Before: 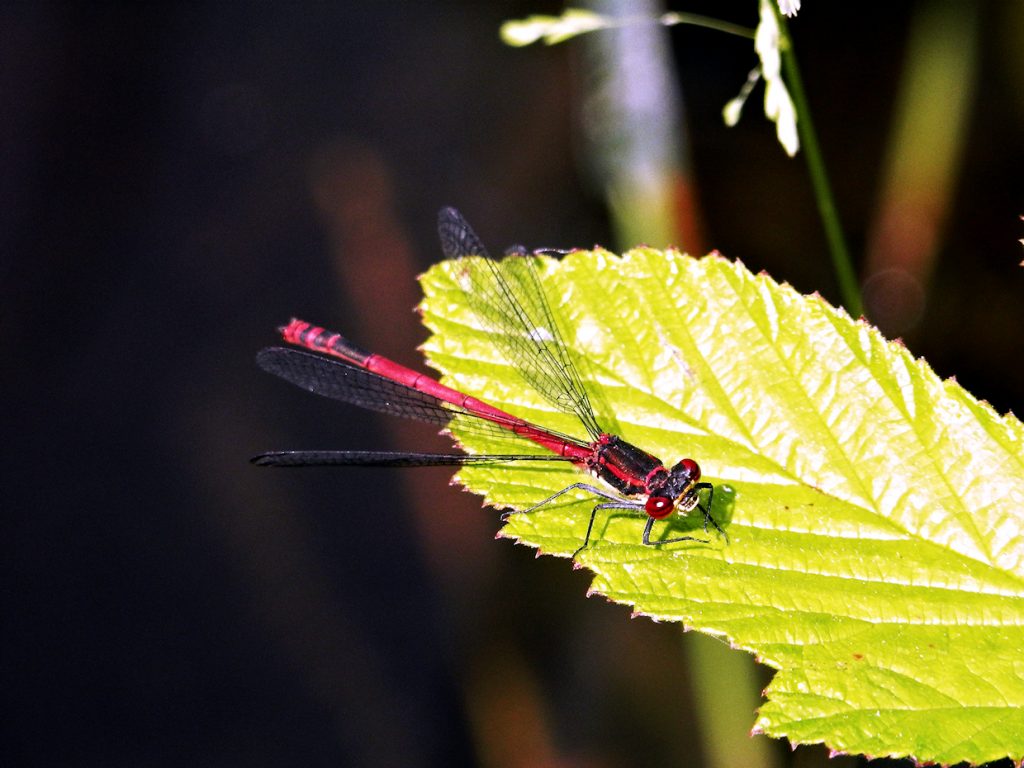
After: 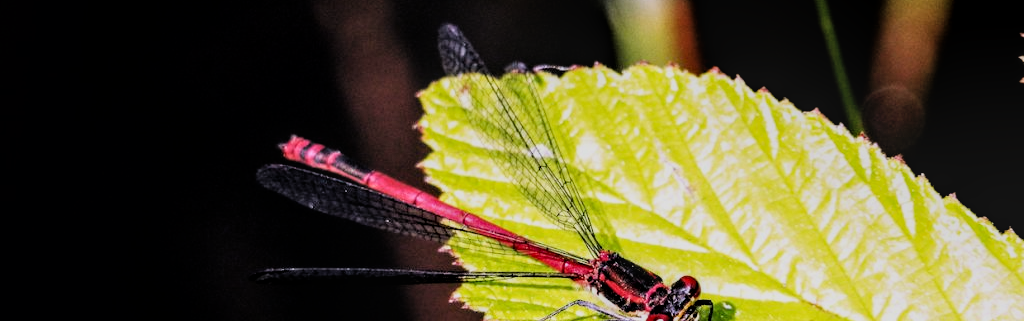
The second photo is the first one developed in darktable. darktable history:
crop and rotate: top 23.84%, bottom 34.294%
filmic rgb: black relative exposure -5 EV, hardness 2.88, contrast 1.2
local contrast: detail 130%
